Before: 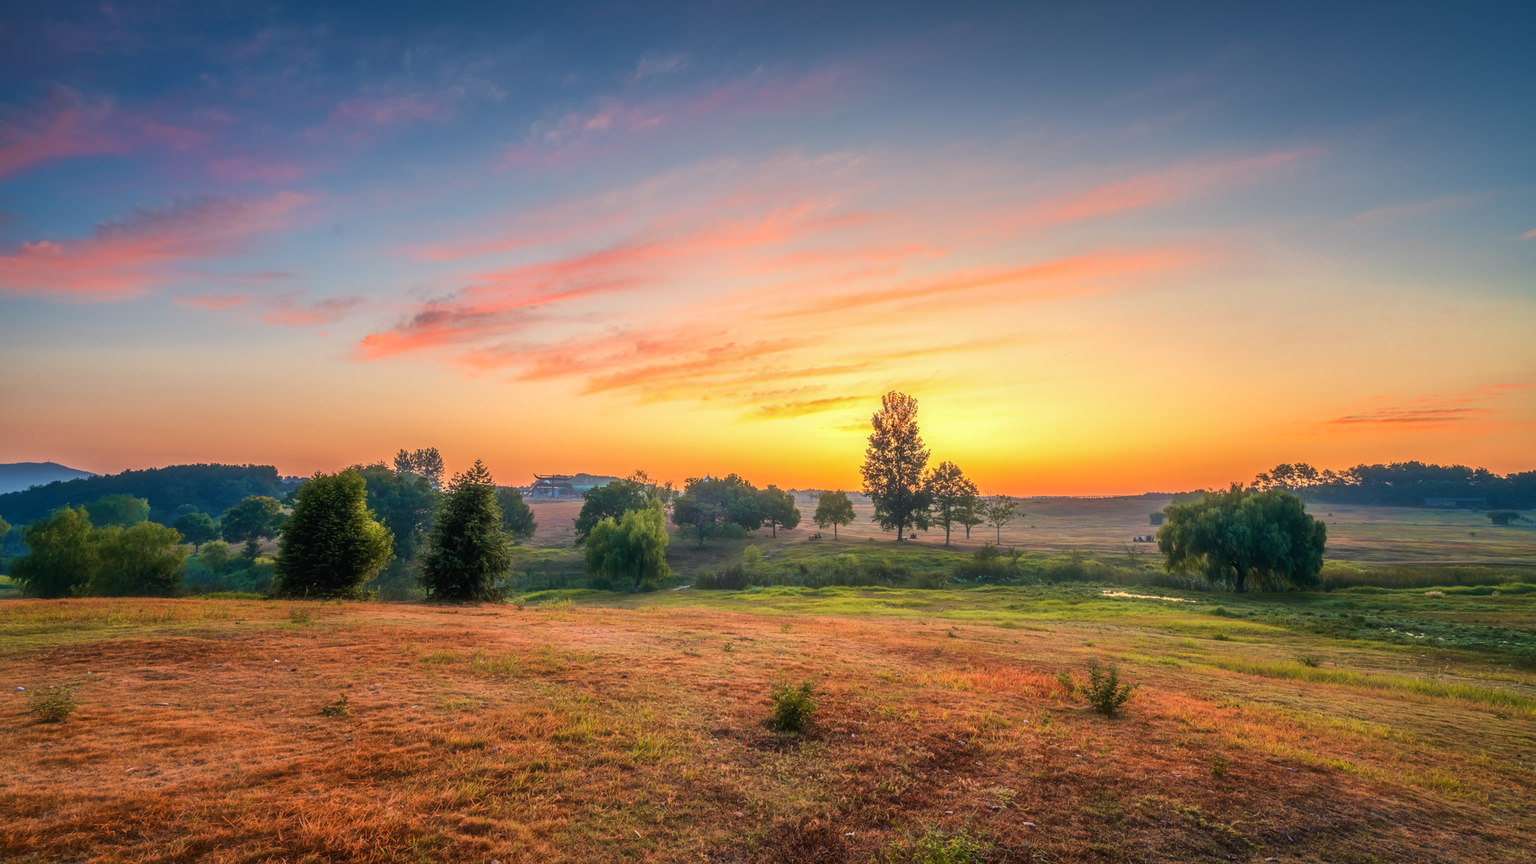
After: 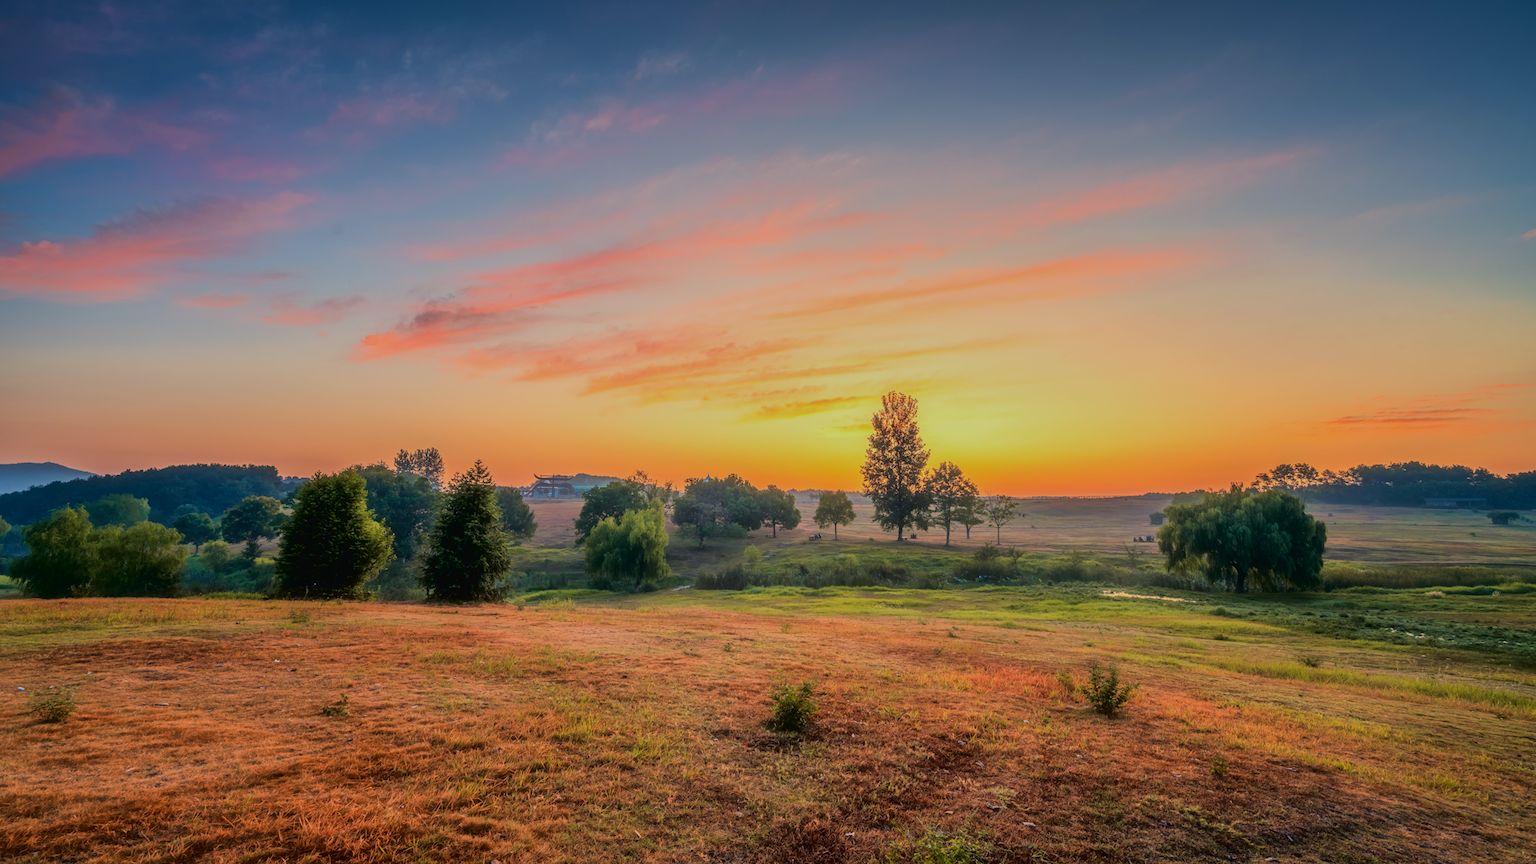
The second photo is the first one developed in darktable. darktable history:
tone equalizer: -8 EV -0.001 EV, -7 EV 0.005 EV, -6 EV -0.037 EV, -5 EV 0.014 EV, -4 EV -0.014 EV, -3 EV 0.008 EV, -2 EV -0.091 EV, -1 EV -0.283 EV, +0 EV -0.584 EV, smoothing diameter 24.91%, edges refinement/feathering 8.63, preserve details guided filter
tone curve: curves: ch0 [(0, 0) (0.003, 0.018) (0.011, 0.019) (0.025, 0.02) (0.044, 0.024) (0.069, 0.034) (0.1, 0.049) (0.136, 0.082) (0.177, 0.136) (0.224, 0.196) (0.277, 0.263) (0.335, 0.329) (0.399, 0.401) (0.468, 0.473) (0.543, 0.546) (0.623, 0.625) (0.709, 0.698) (0.801, 0.779) (0.898, 0.867) (1, 1)], color space Lab, independent channels, preserve colors none
